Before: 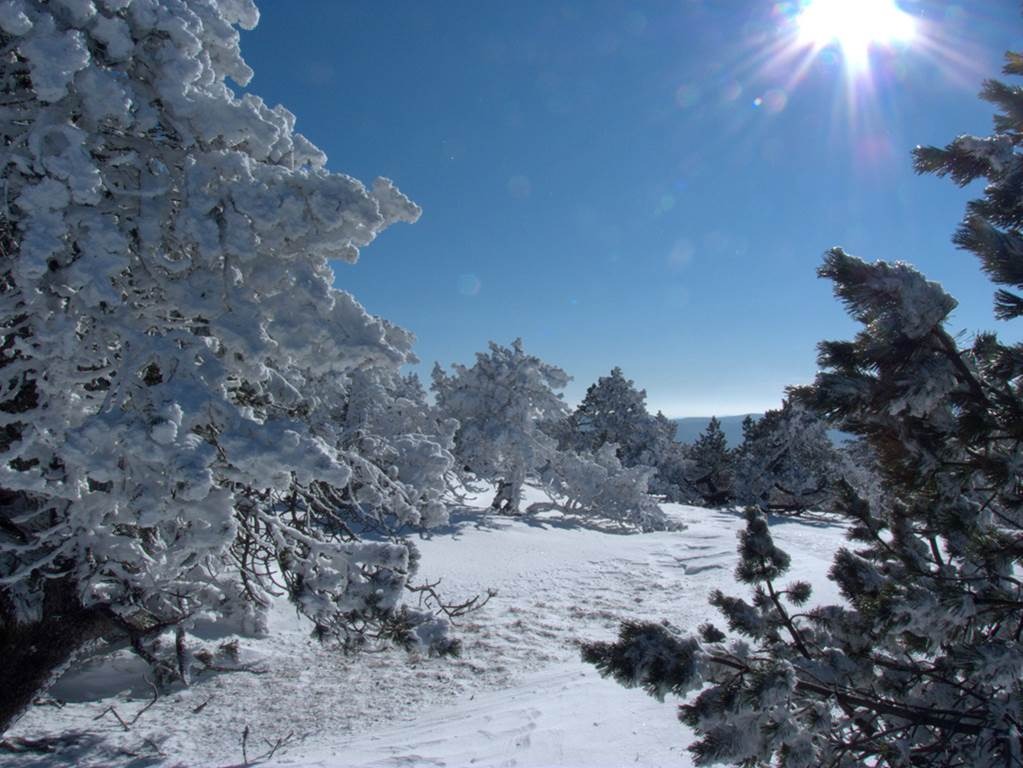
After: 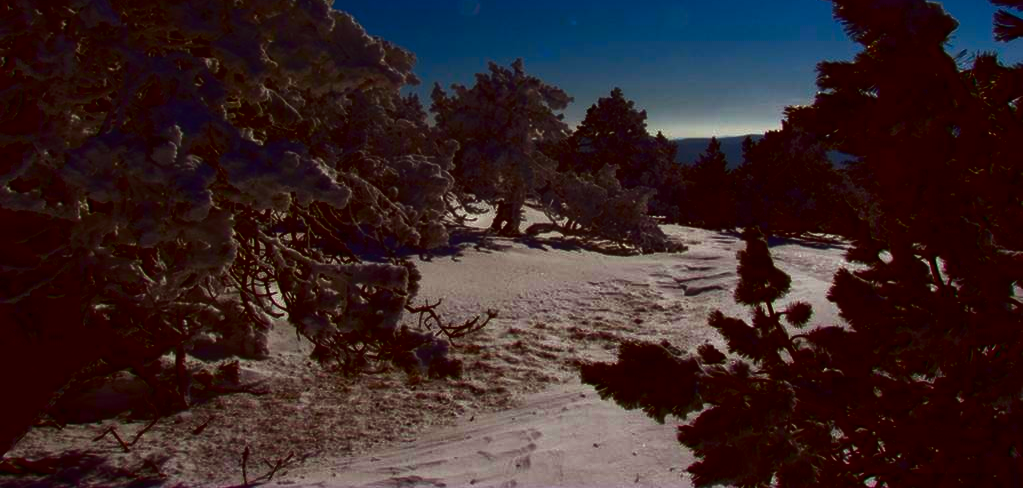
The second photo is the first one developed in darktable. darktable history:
color correction: highlights a* 1.12, highlights b* 24.26, shadows a* 15.58, shadows b* 24.26
crop and rotate: top 36.435%
contrast brightness saturation: brightness -1, saturation 1
